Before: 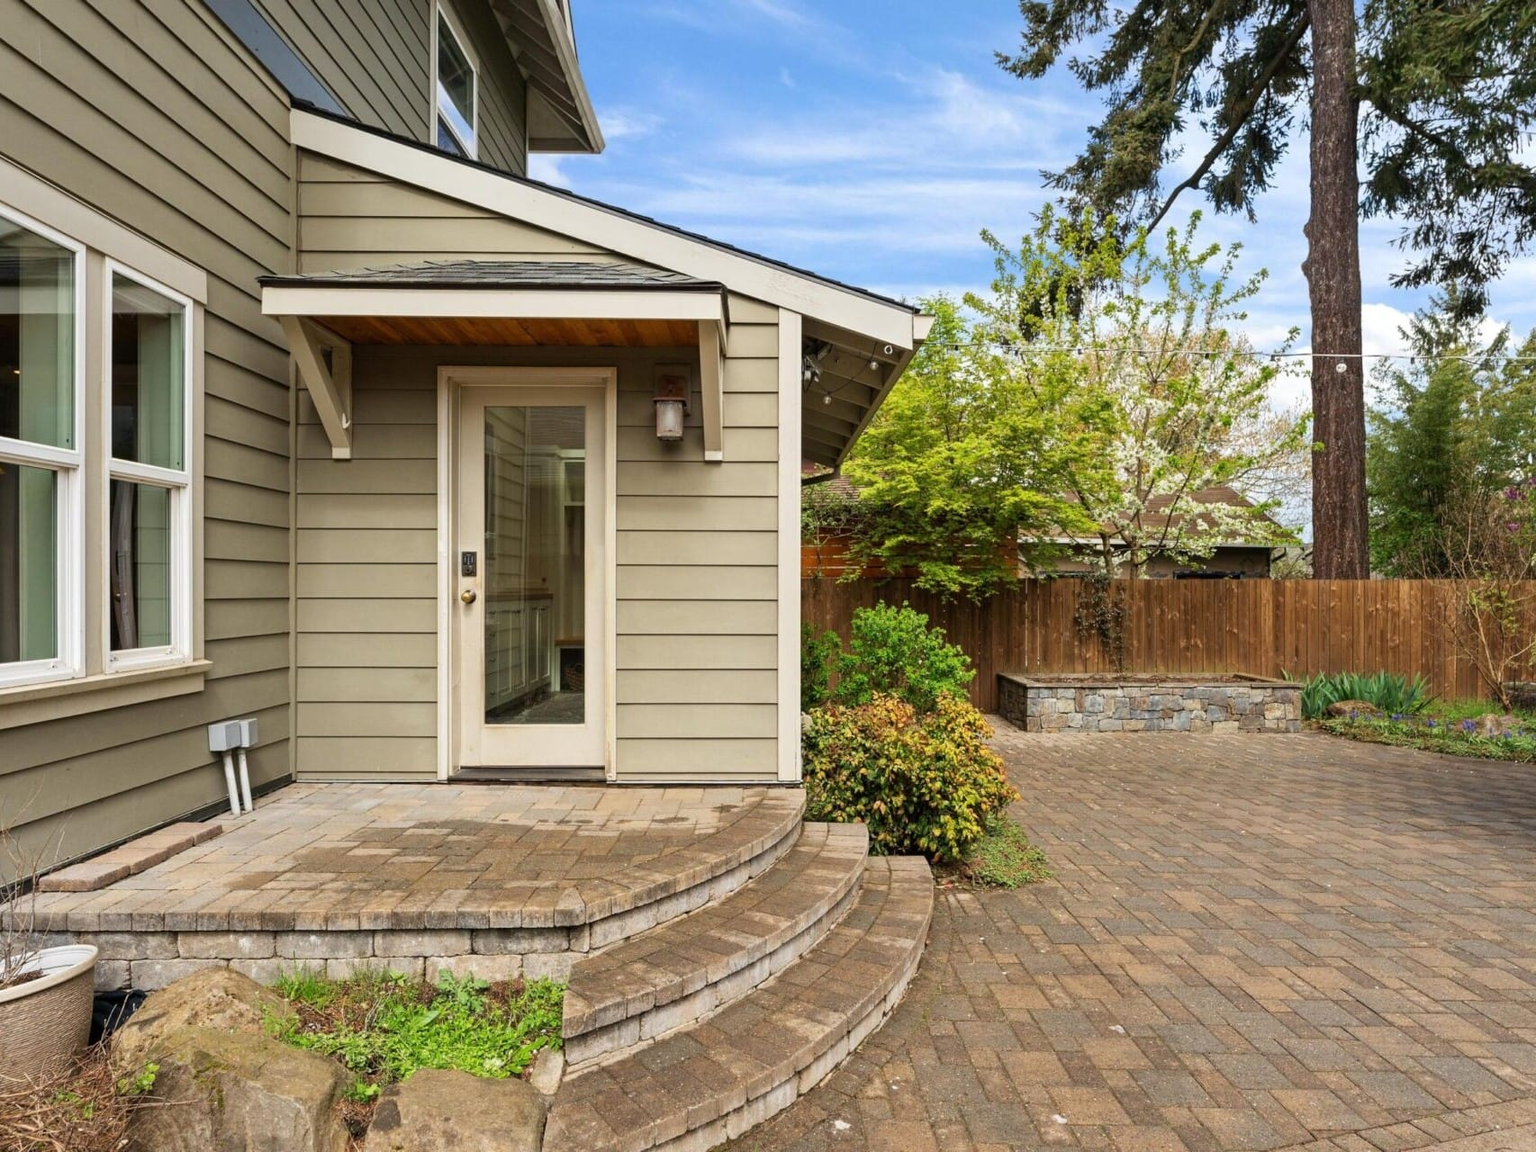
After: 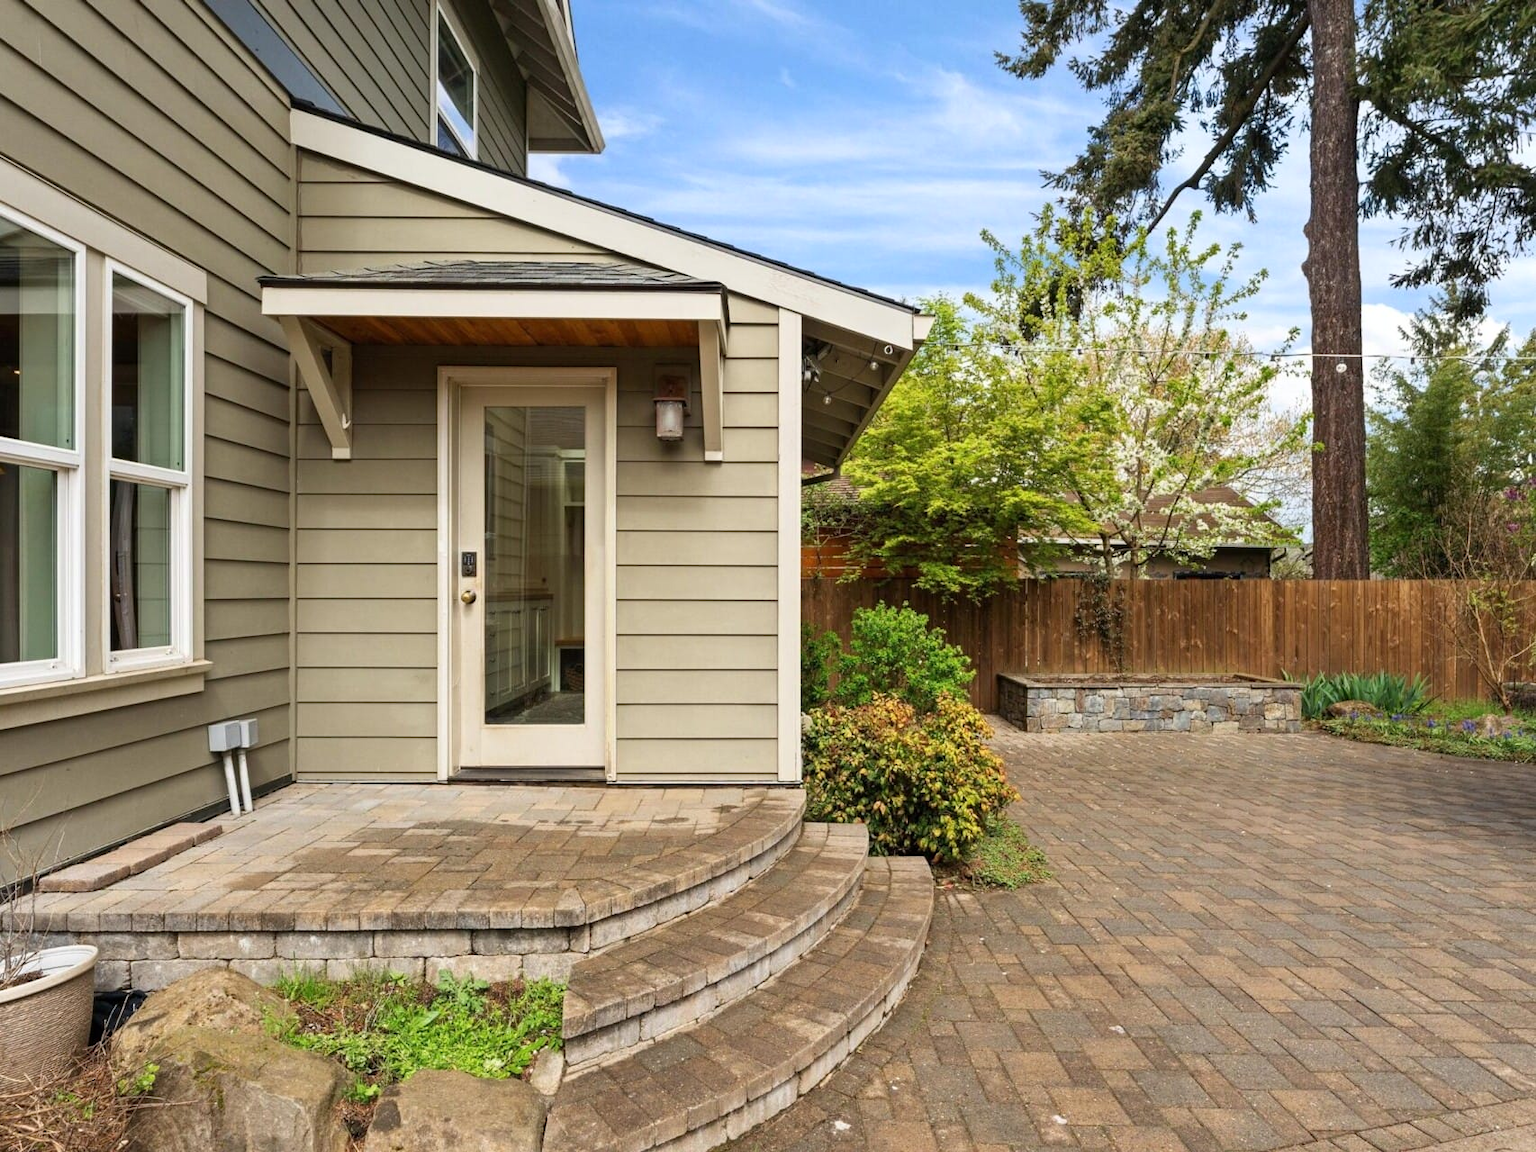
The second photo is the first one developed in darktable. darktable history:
shadows and highlights: shadows -1.9, highlights 38.89
